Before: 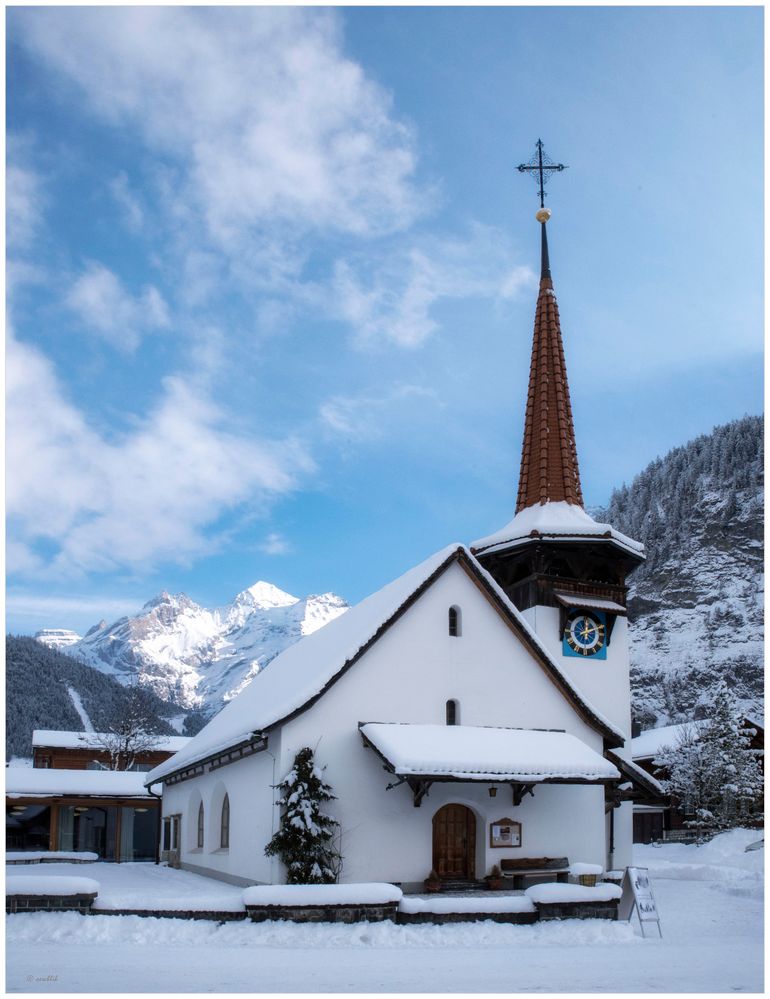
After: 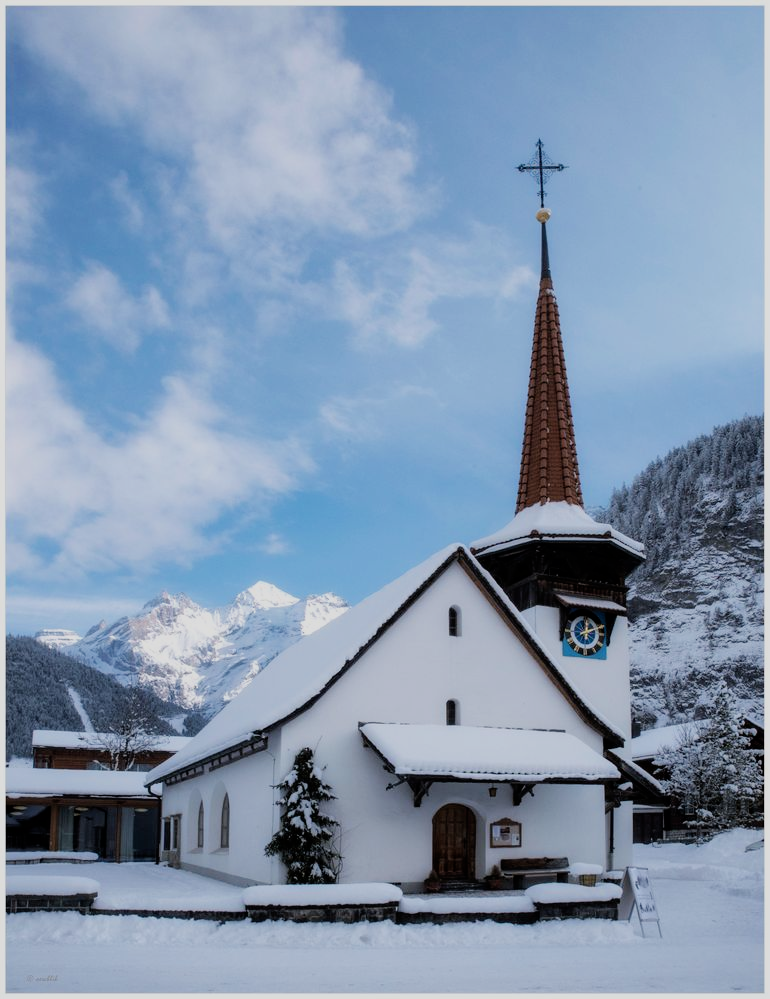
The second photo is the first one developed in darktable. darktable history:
filmic rgb: white relative exposure 3.9 EV, hardness 4.26
